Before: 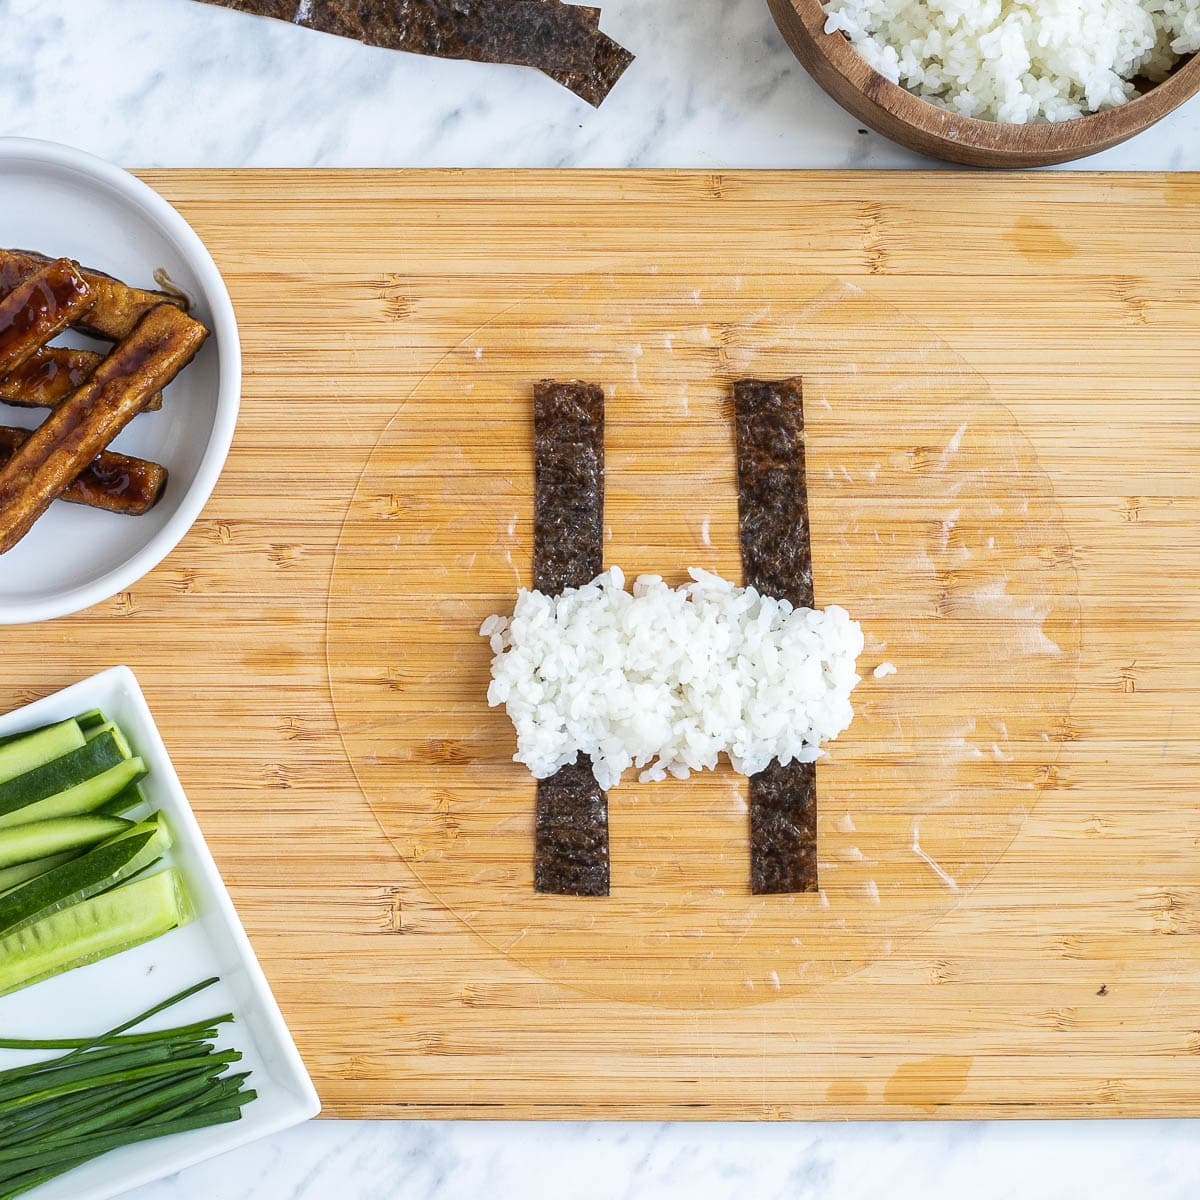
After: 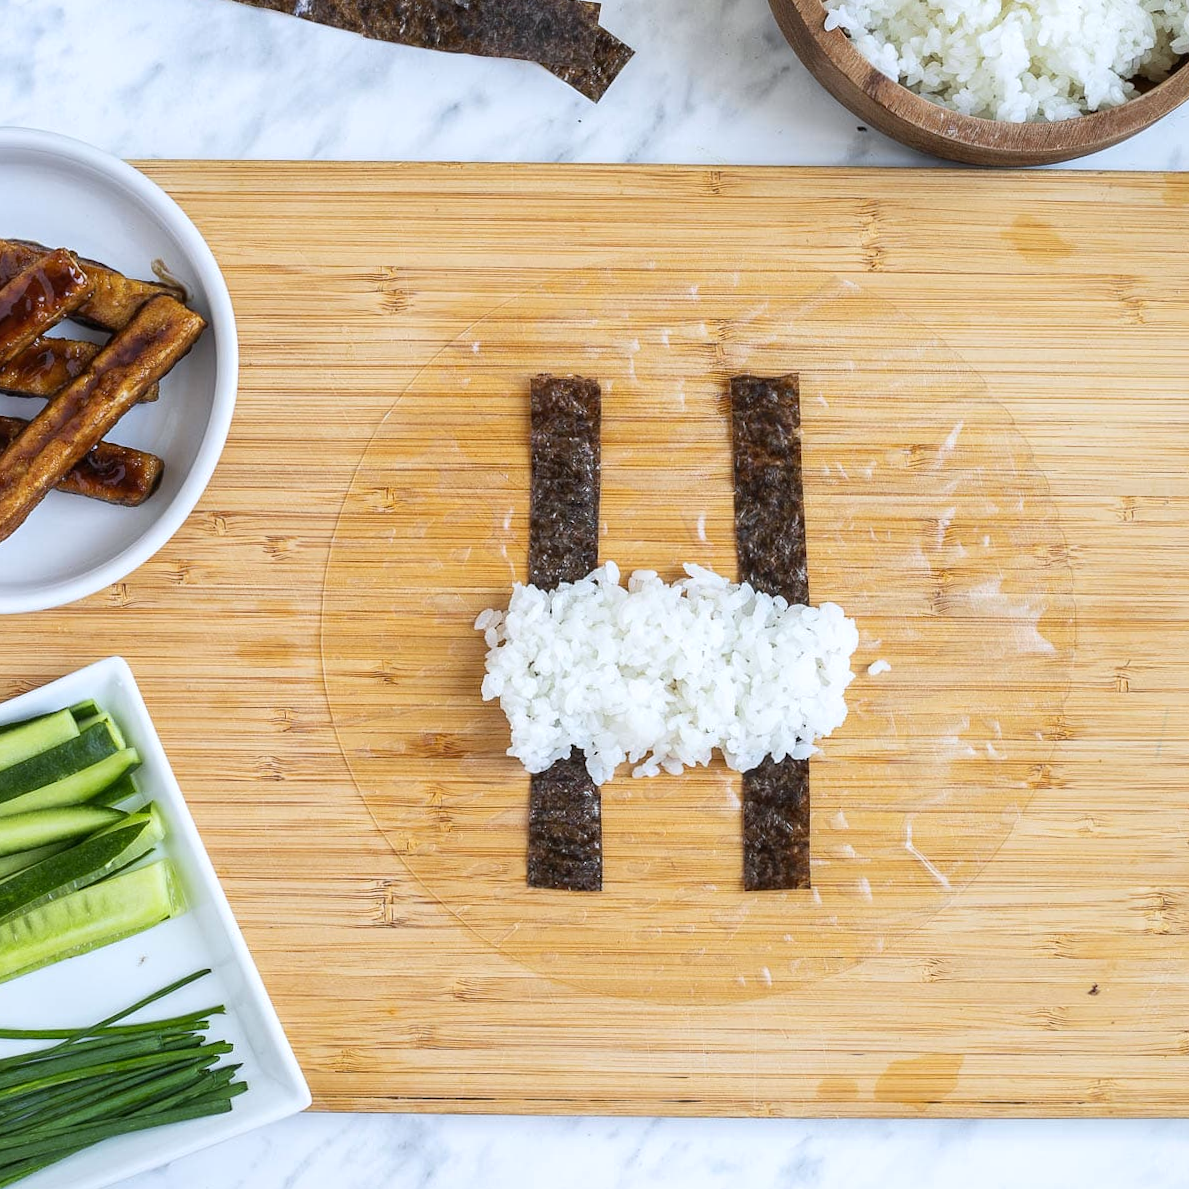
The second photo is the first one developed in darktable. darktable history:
crop and rotate: angle -0.5°
white balance: red 0.983, blue 1.036
